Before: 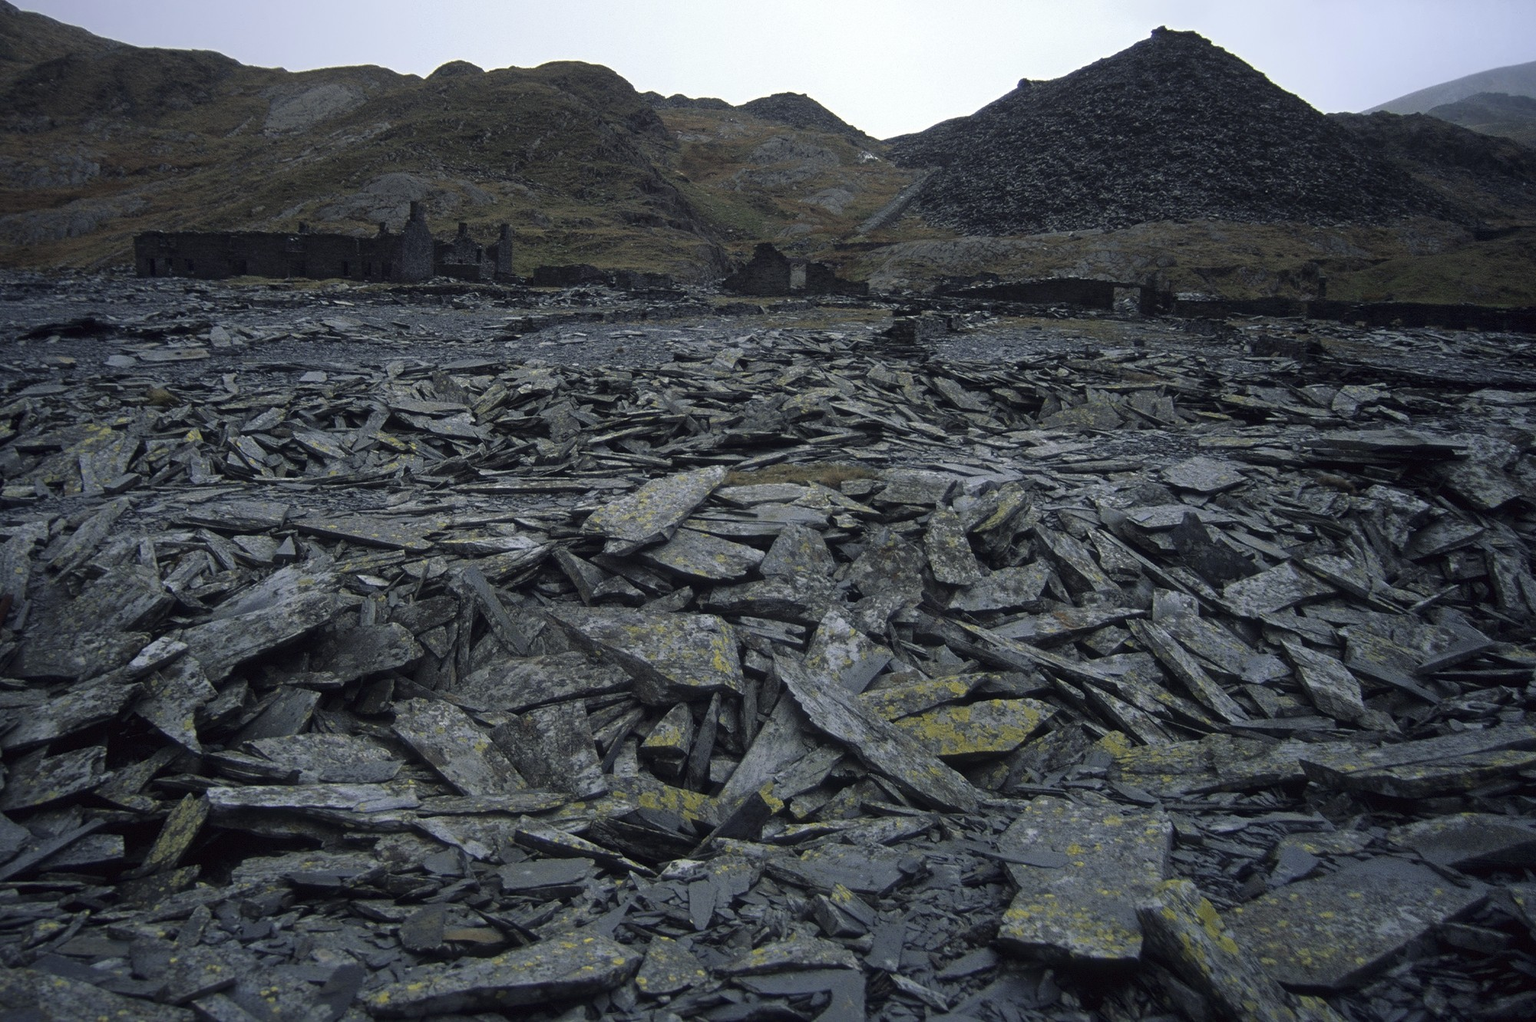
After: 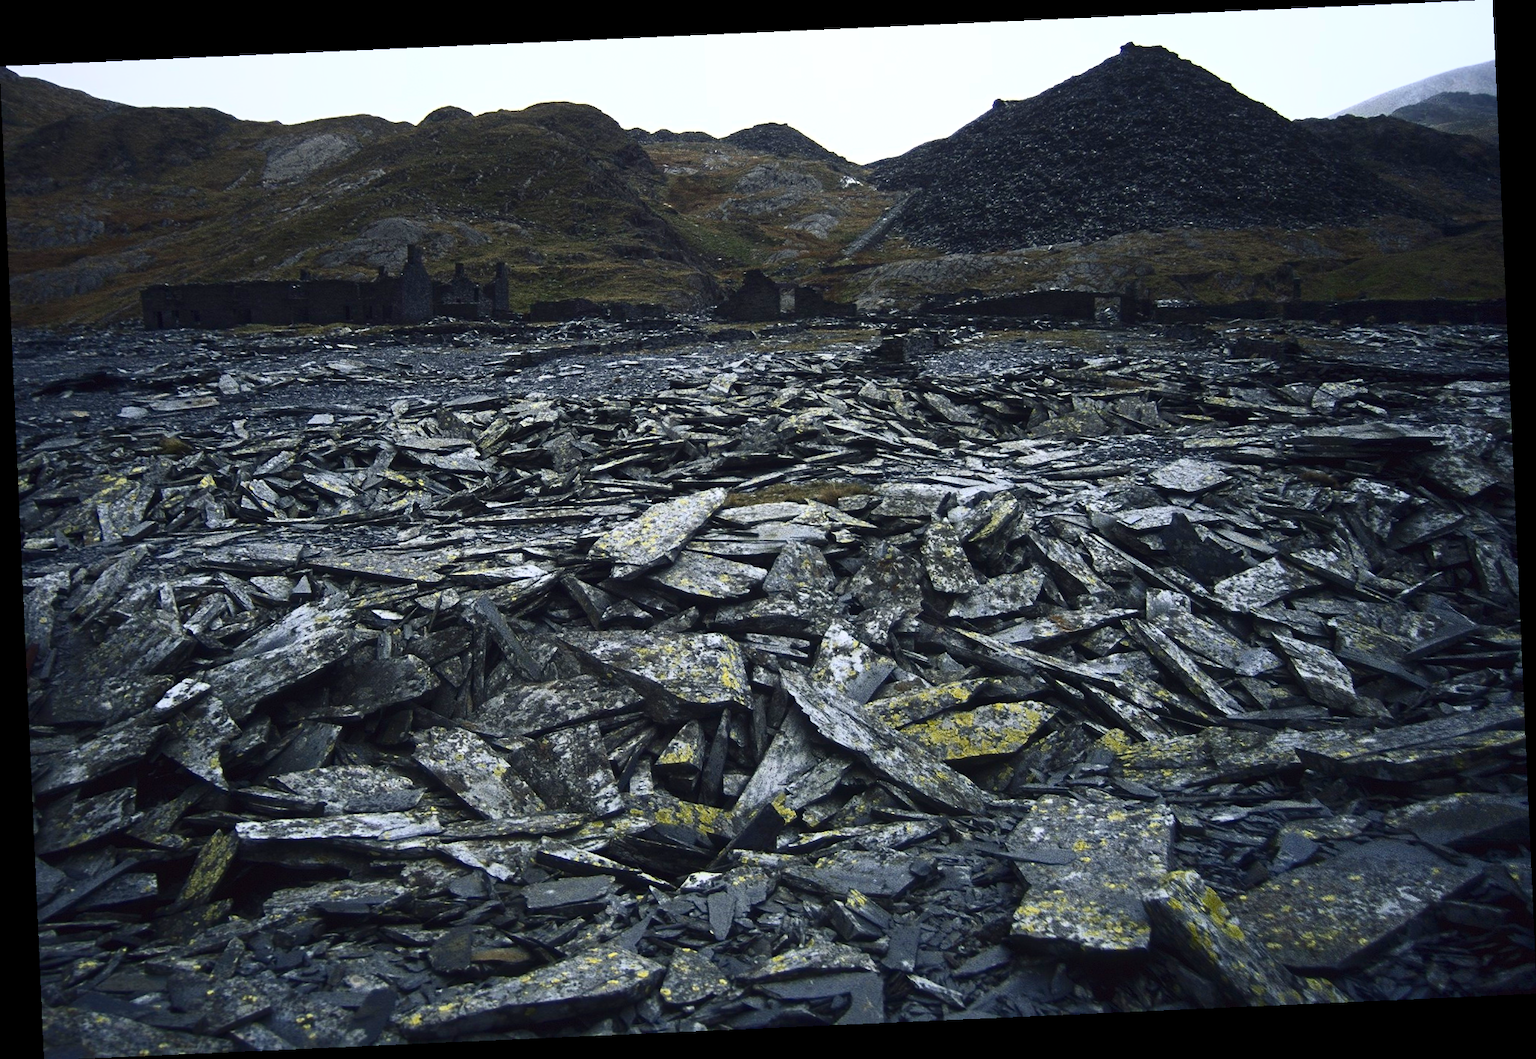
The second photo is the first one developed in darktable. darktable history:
rotate and perspective: rotation -2.56°, automatic cropping off
exposure: exposure -0.041 EV, compensate highlight preservation false
tone equalizer: on, module defaults
color balance rgb: linear chroma grading › shadows 16%, perceptual saturation grading › global saturation 8%, perceptual saturation grading › shadows 4%, perceptual brilliance grading › global brilliance 2%, perceptual brilliance grading › highlights 8%, perceptual brilliance grading › shadows -4%, global vibrance 16%, saturation formula JzAzBz (2021)
contrast brightness saturation: contrast 0.62, brightness 0.34, saturation 0.14
